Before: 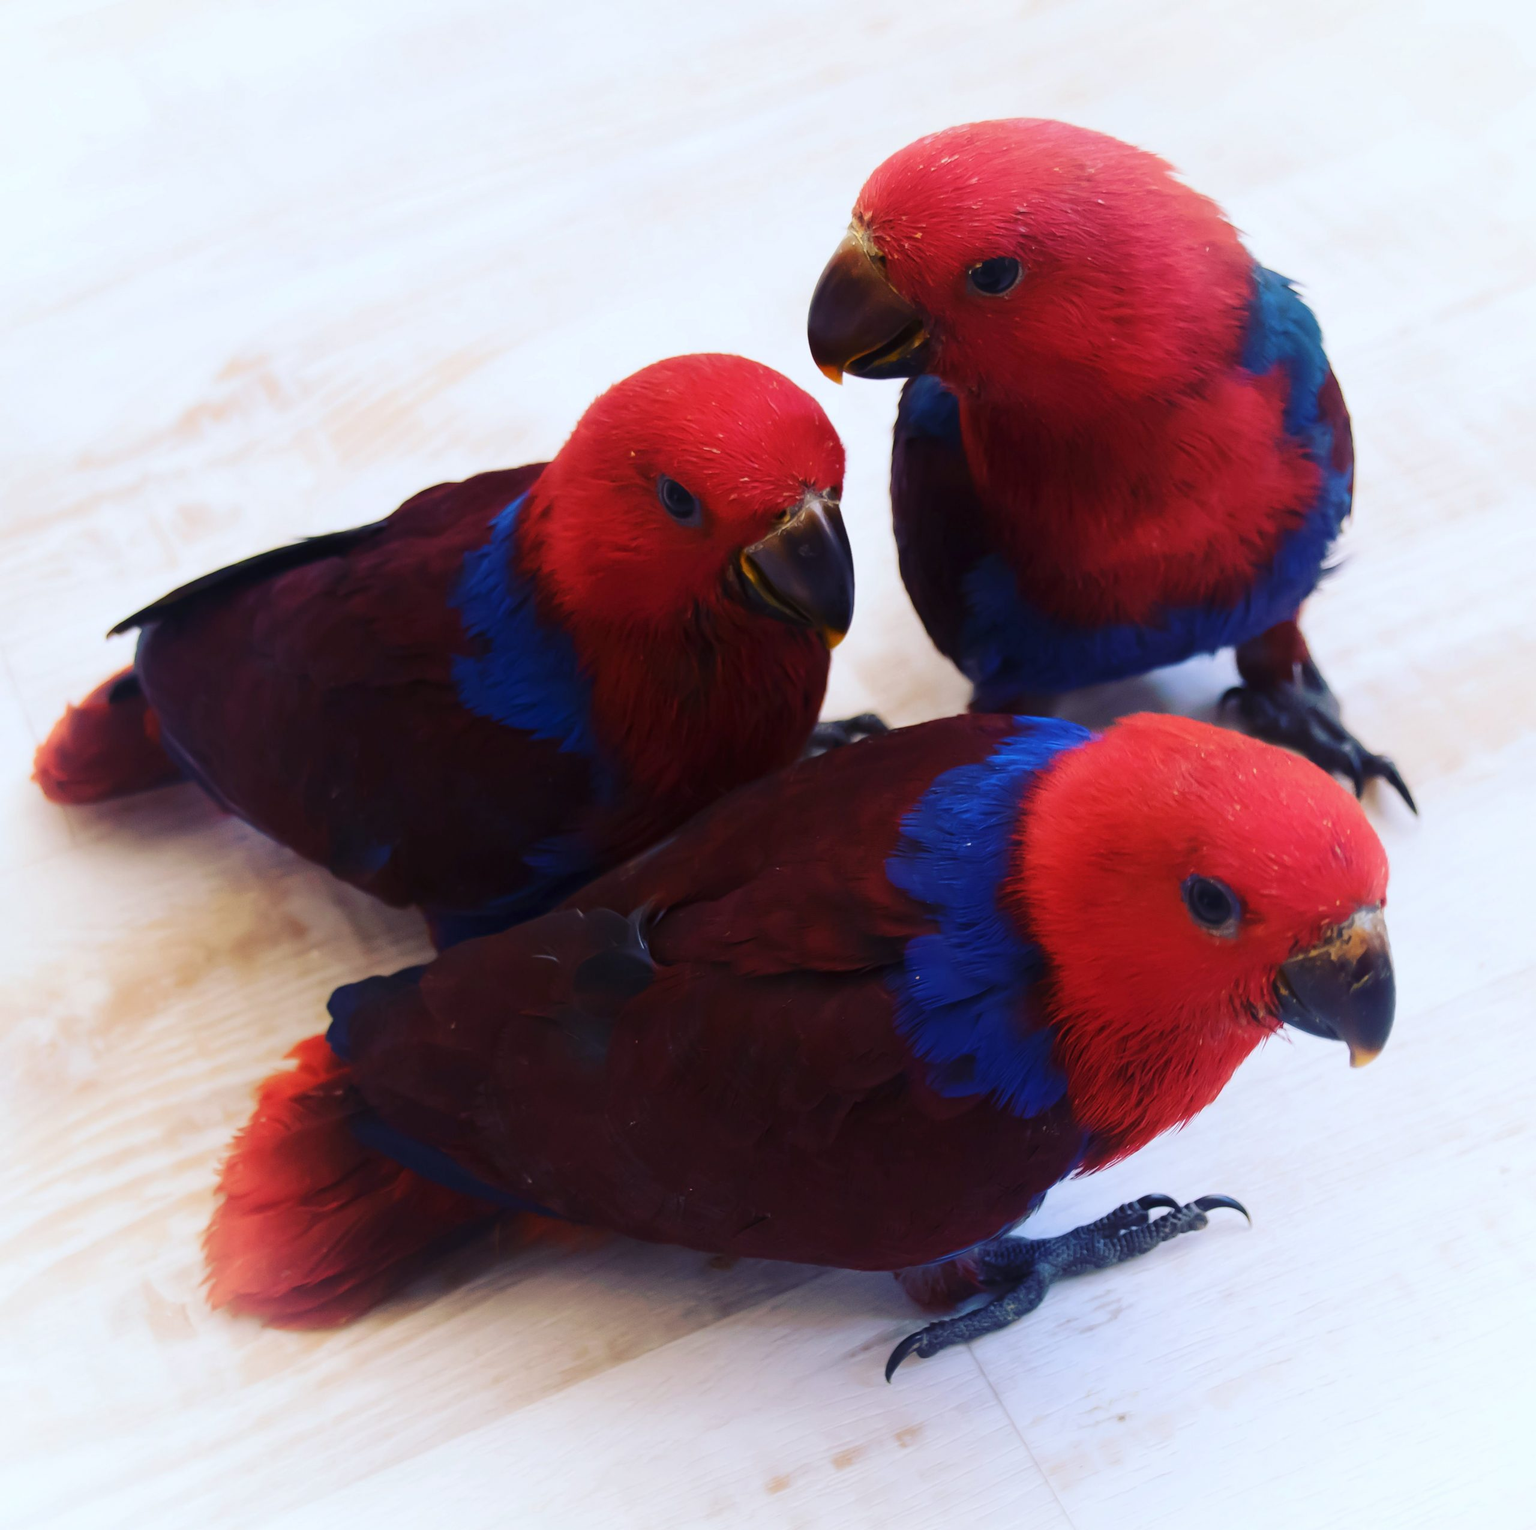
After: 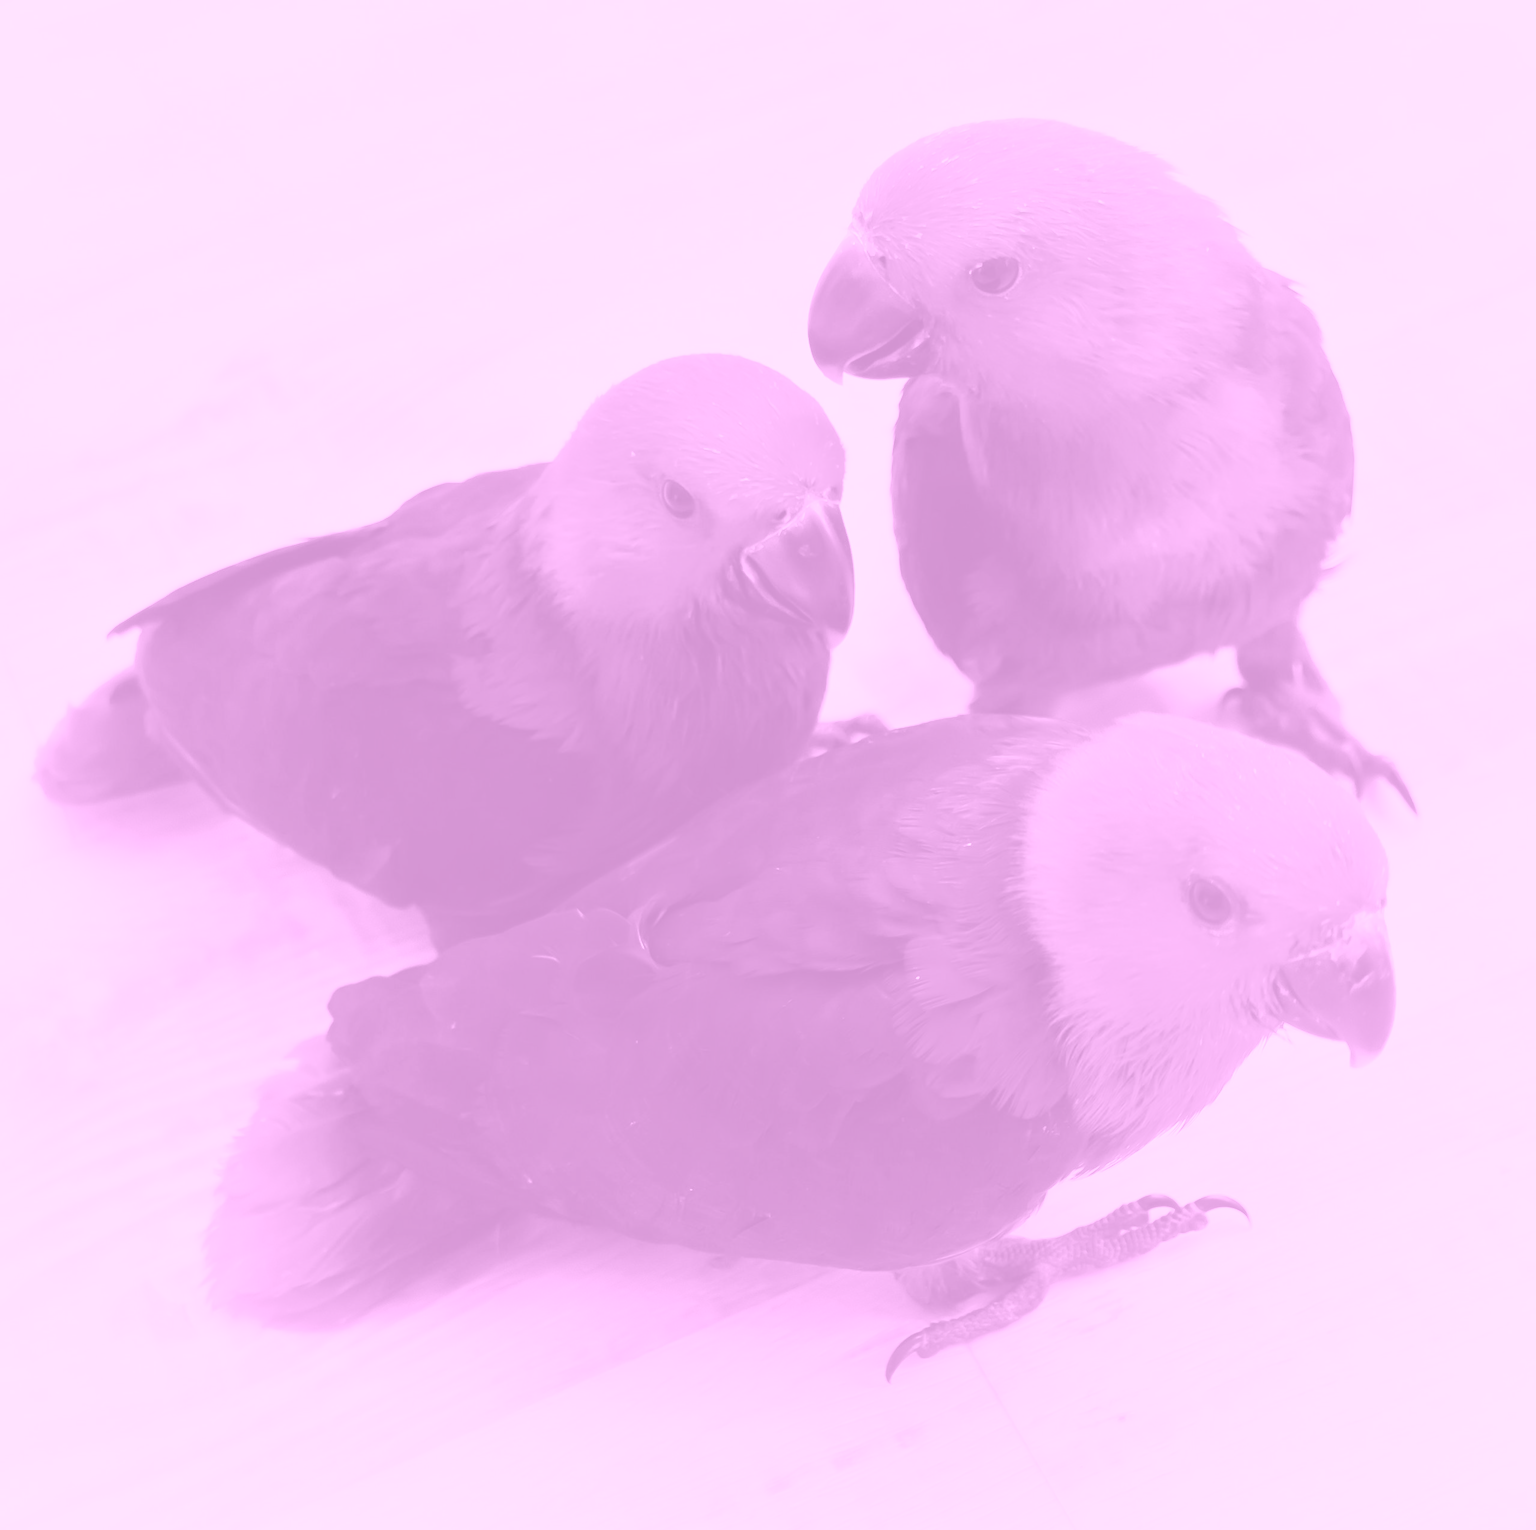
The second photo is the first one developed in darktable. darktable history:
colorize: hue 331.2°, saturation 75%, source mix 30.28%, lightness 70.52%, version 1
tone equalizer: -7 EV 0.15 EV, -6 EV 0.6 EV, -5 EV 1.15 EV, -4 EV 1.33 EV, -3 EV 1.15 EV, -2 EV 0.6 EV, -1 EV 0.15 EV, mask exposure compensation -0.5 EV
